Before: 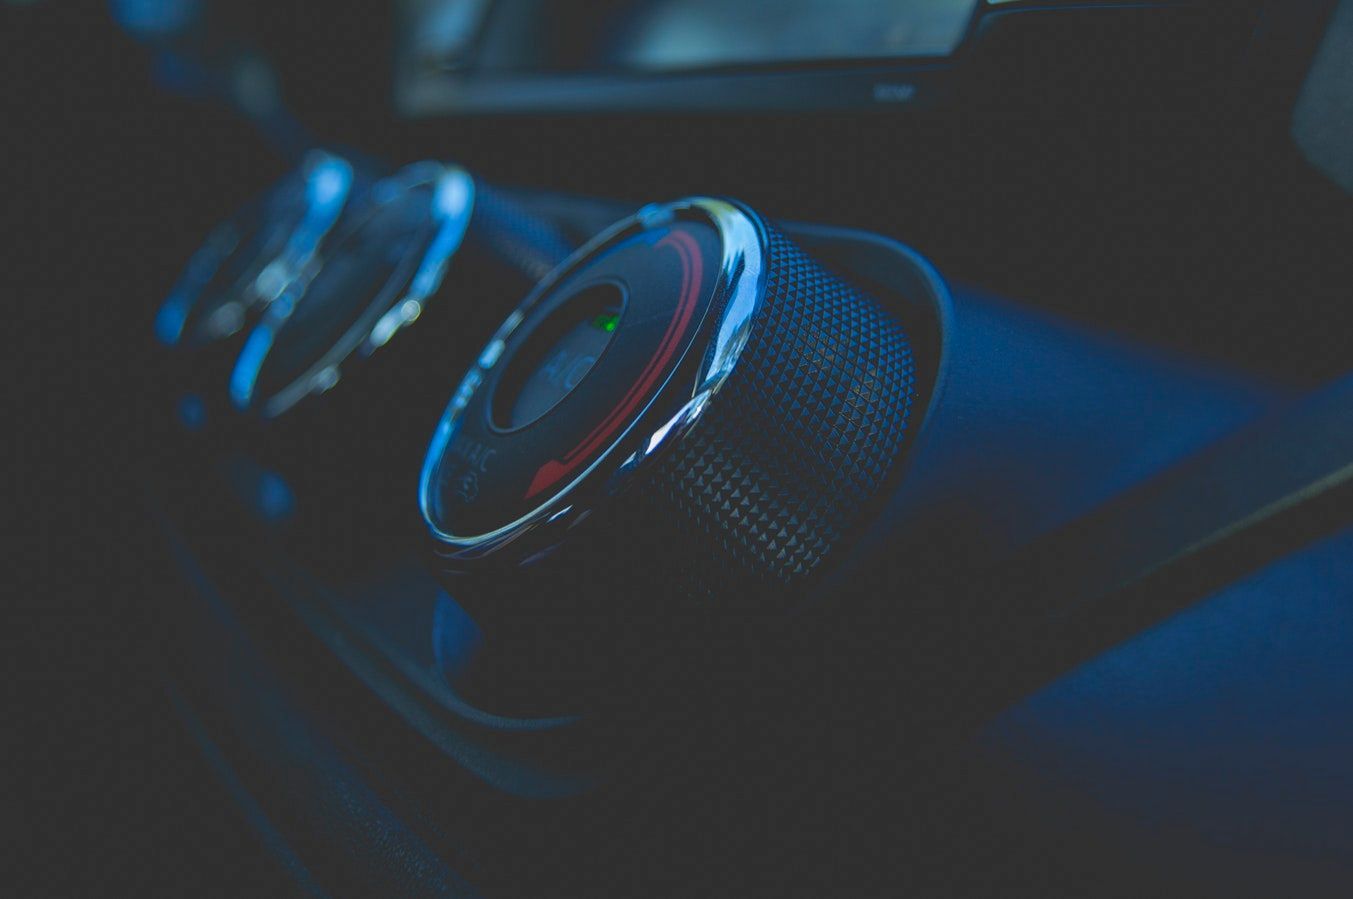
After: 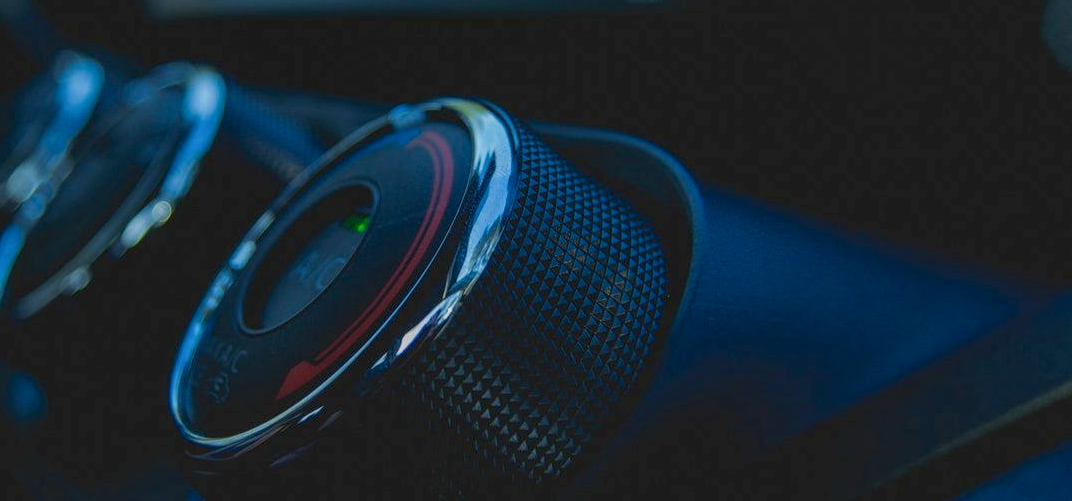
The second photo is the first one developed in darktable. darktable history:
local contrast: on, module defaults
crop: left 18.412%, top 11.076%, right 2.297%, bottom 33.171%
exposure: black level correction 0.011, exposure -0.48 EV, compensate exposure bias true, compensate highlight preservation false
tone equalizer: on, module defaults
